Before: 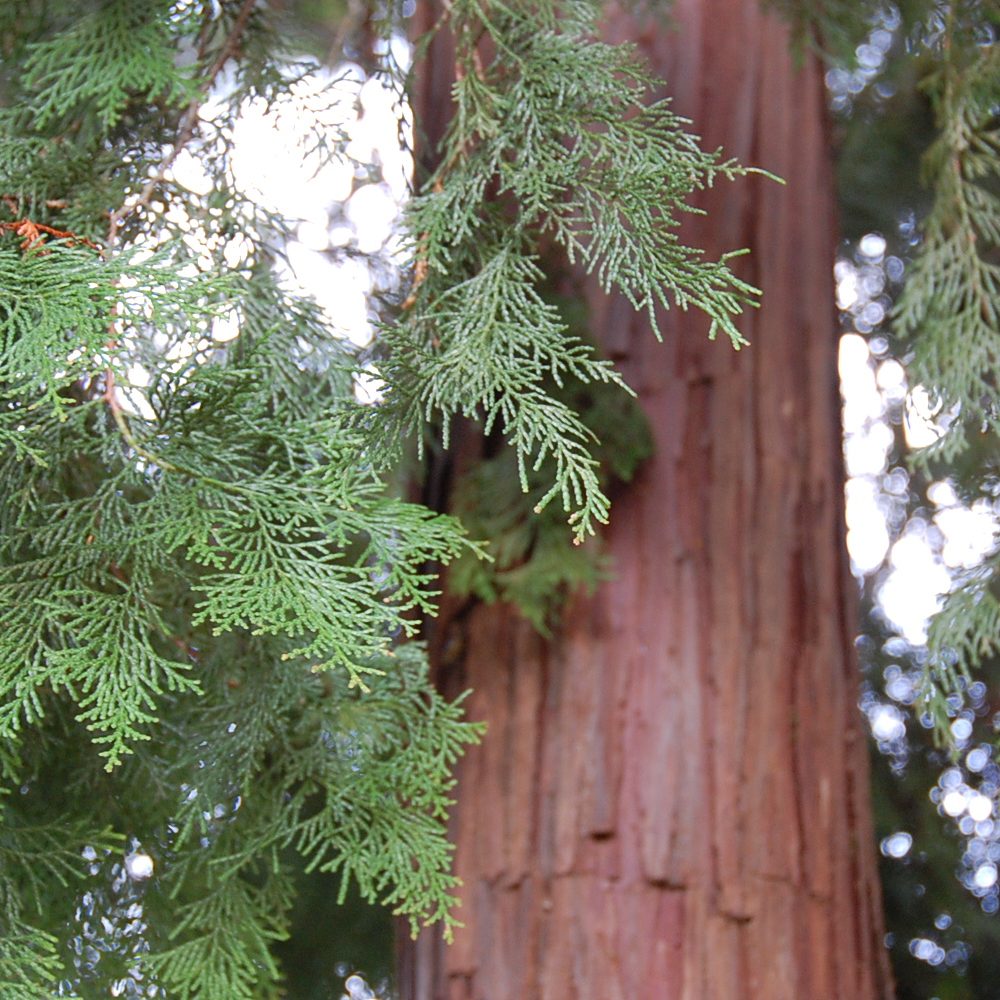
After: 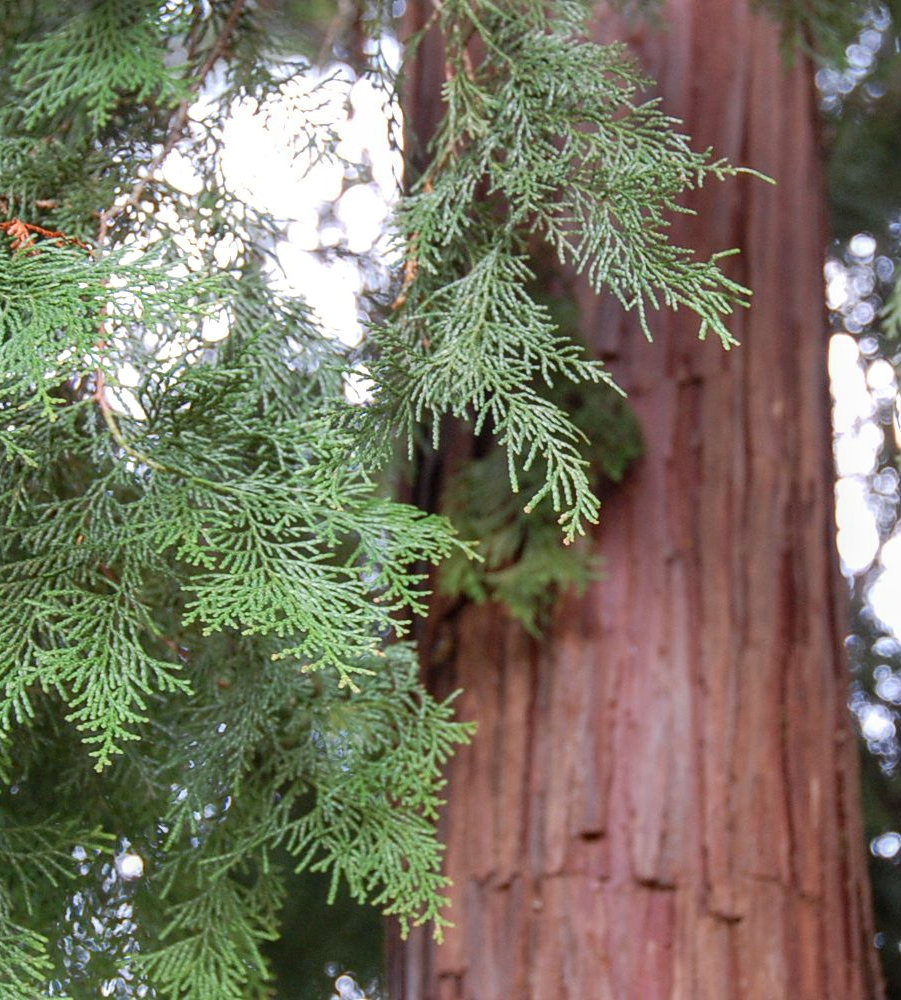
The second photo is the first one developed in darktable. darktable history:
crop and rotate: left 1.088%, right 8.807%
contrast brightness saturation: contrast 0.07
local contrast: detail 117%
